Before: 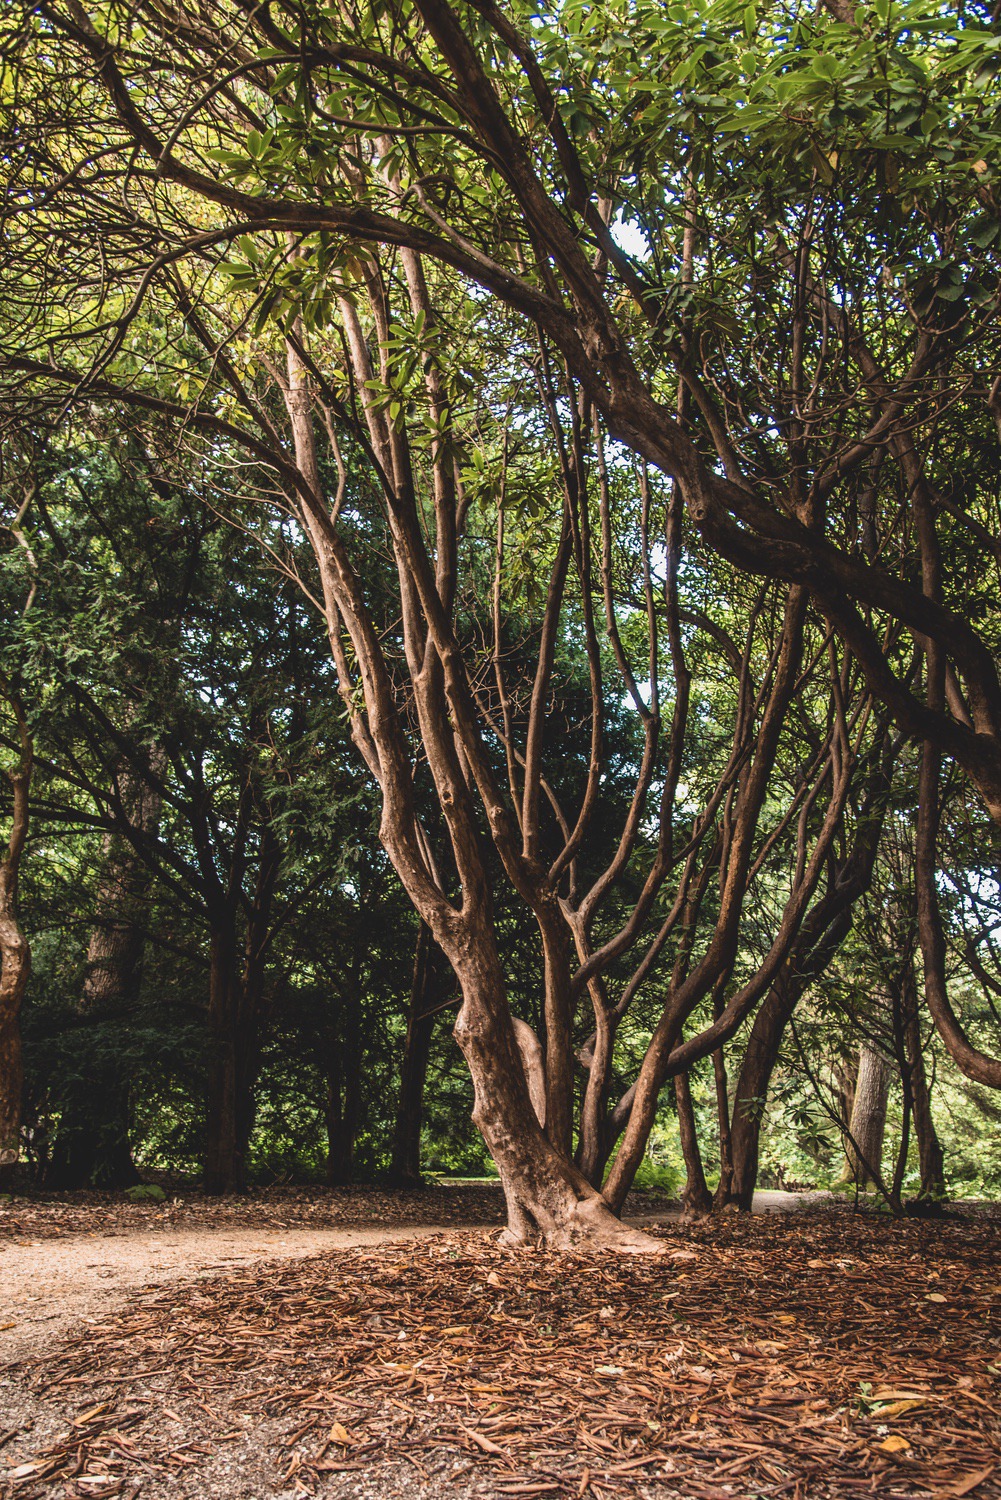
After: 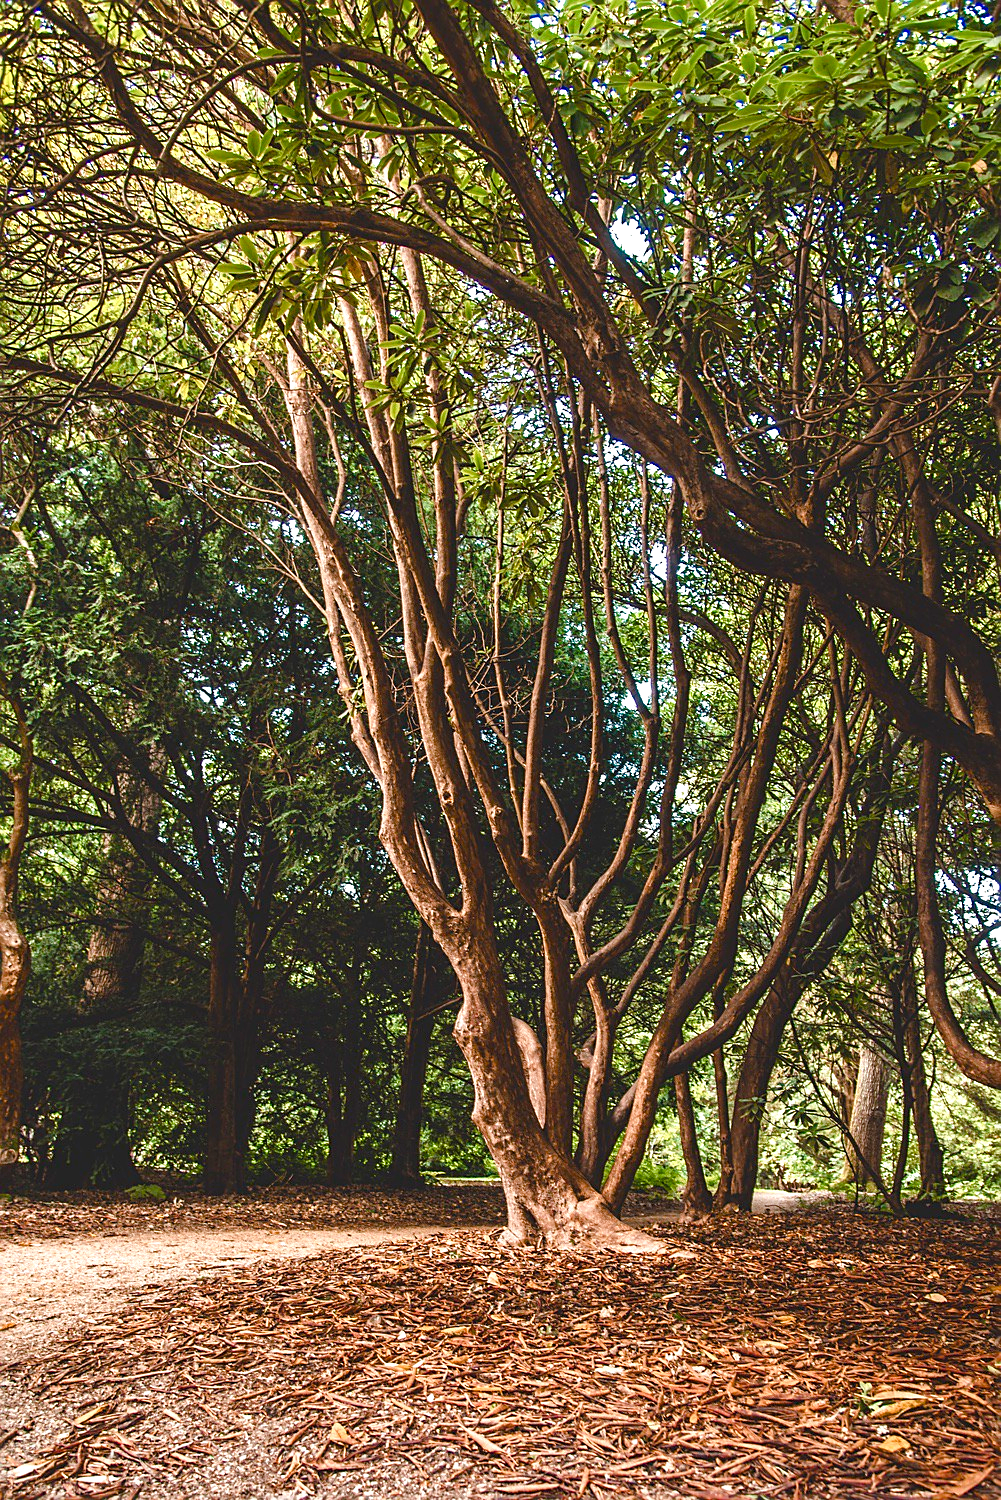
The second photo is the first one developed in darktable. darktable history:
sharpen: on, module defaults
color balance rgb: perceptual saturation grading › global saturation 20%, perceptual saturation grading › highlights -50%, perceptual saturation grading › shadows 30%, perceptual brilliance grading › global brilliance 10%, perceptual brilliance grading › shadows 15%
